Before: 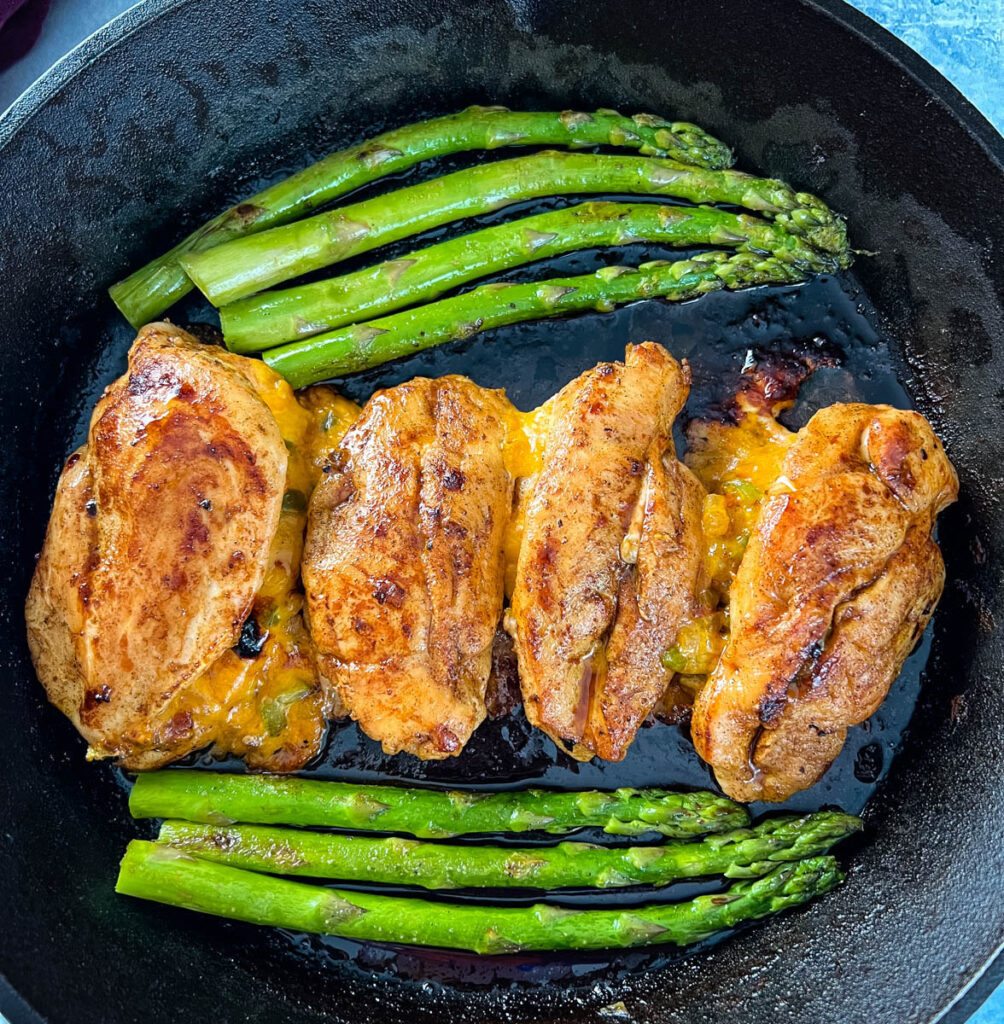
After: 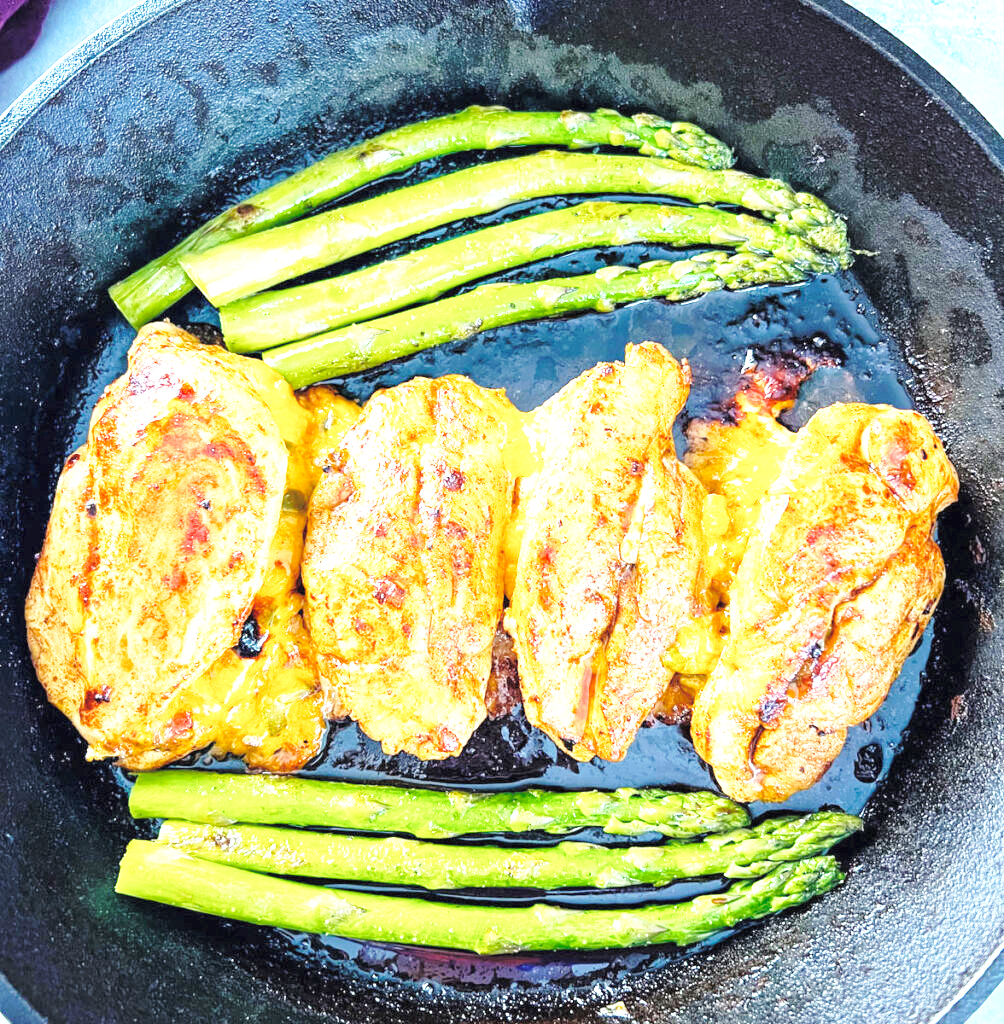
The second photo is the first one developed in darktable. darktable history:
exposure: black level correction 0, exposure 1.411 EV, compensate exposure bias true, compensate highlight preservation false
tone curve: curves: ch0 [(0, 0) (0.004, 0.008) (0.077, 0.156) (0.169, 0.29) (0.774, 0.774) (1, 1)], color space Lab, independent channels, preserve colors none
base curve: curves: ch0 [(0, 0) (0.028, 0.03) (0.121, 0.232) (0.46, 0.748) (0.859, 0.968) (1, 1)], preserve colors none
